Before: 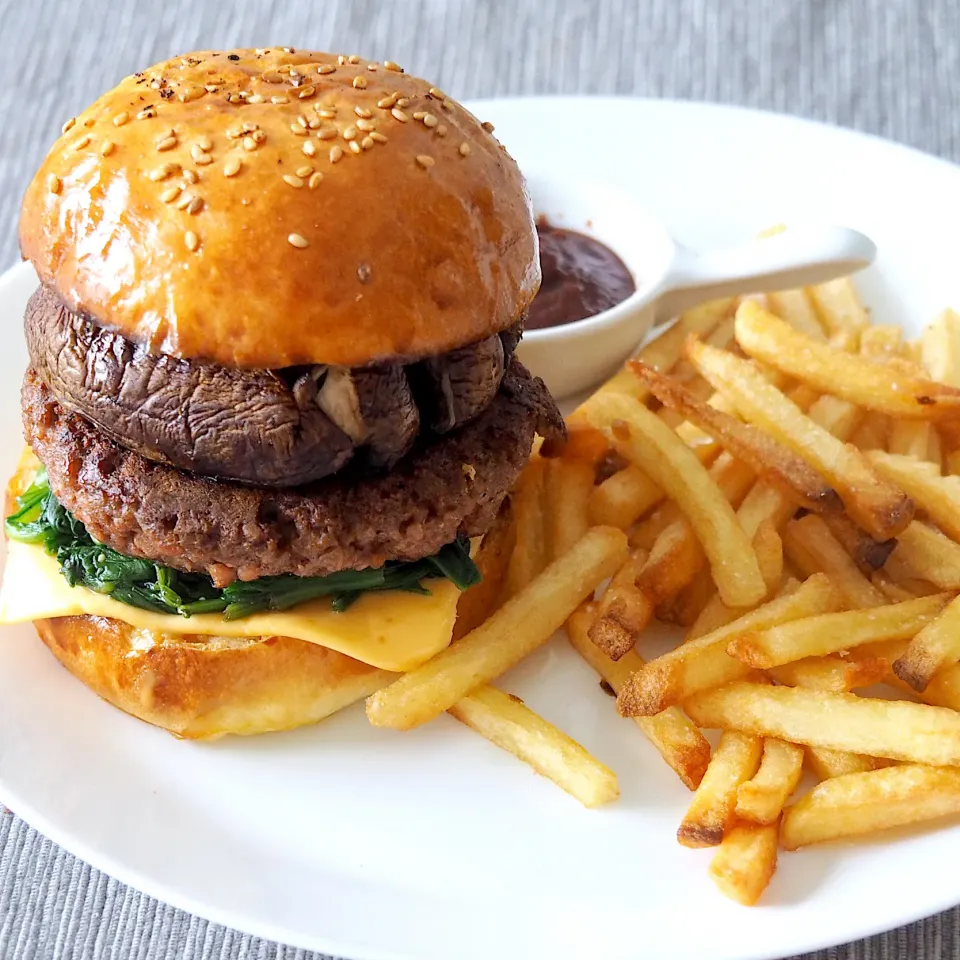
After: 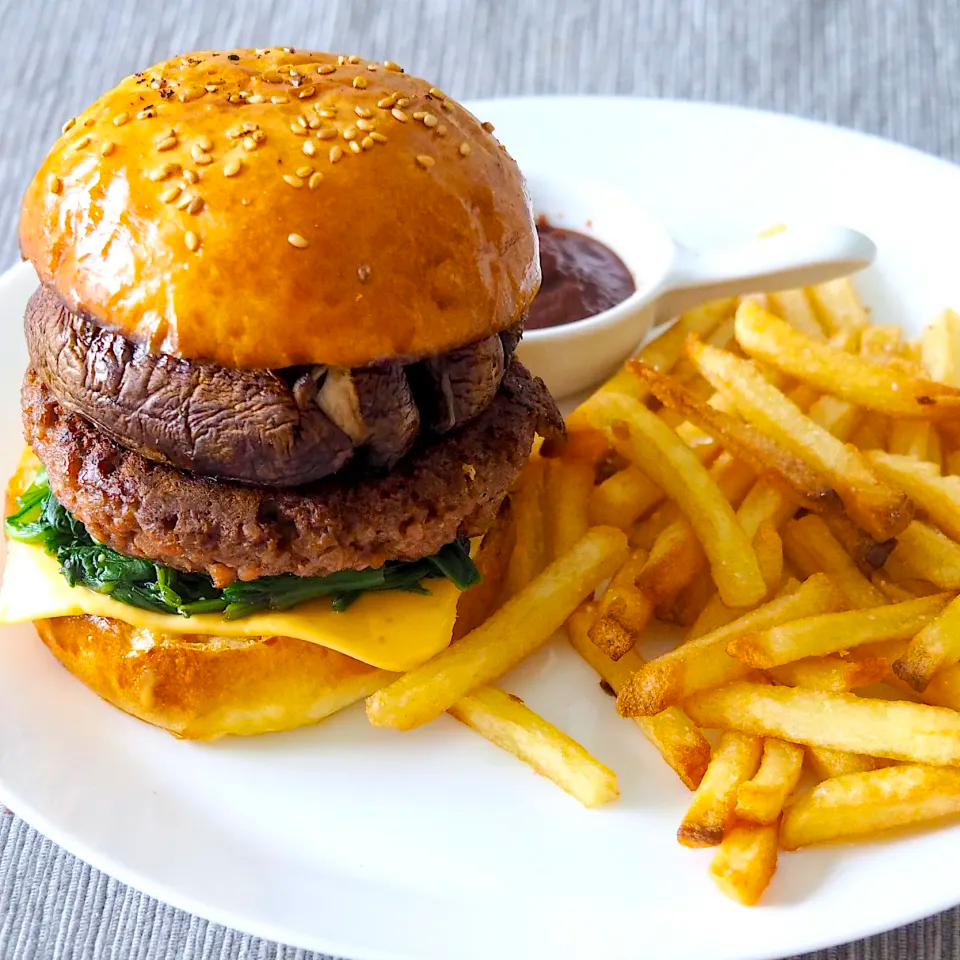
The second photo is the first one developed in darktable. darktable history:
color balance rgb: linear chroma grading › global chroma 8.981%, perceptual saturation grading › global saturation 19.265%
